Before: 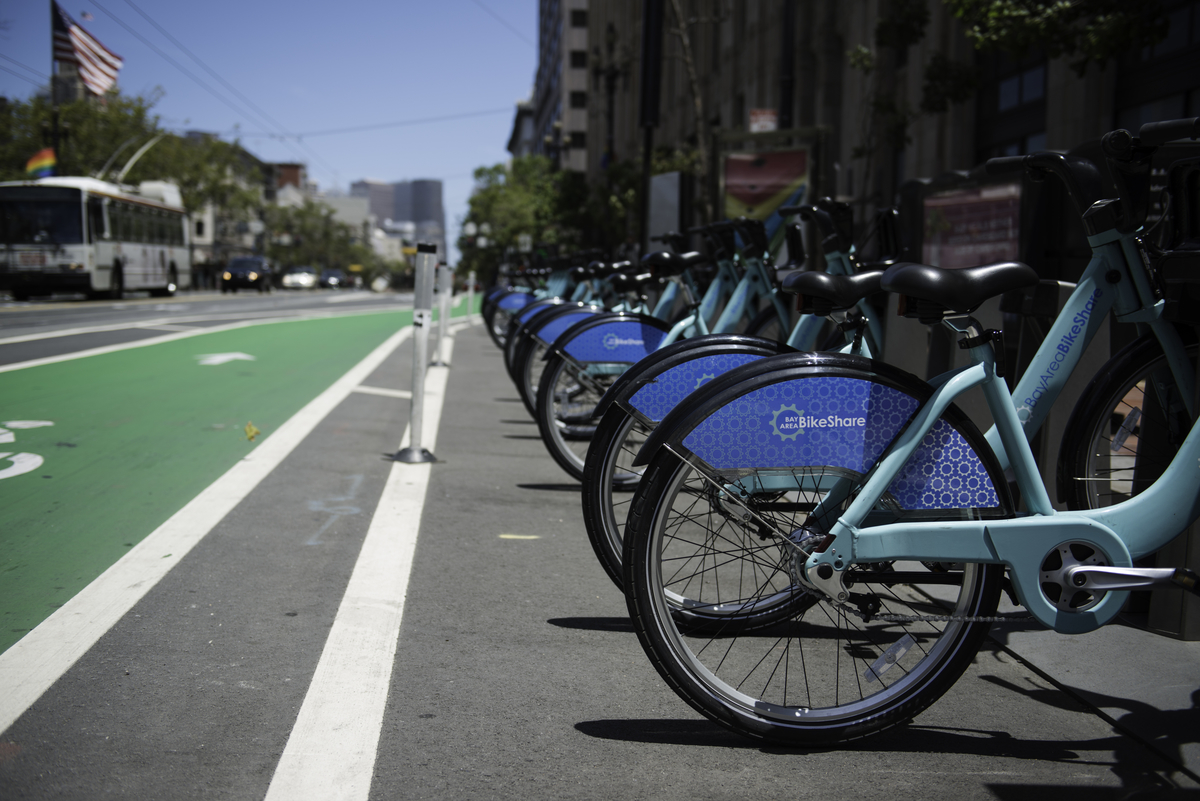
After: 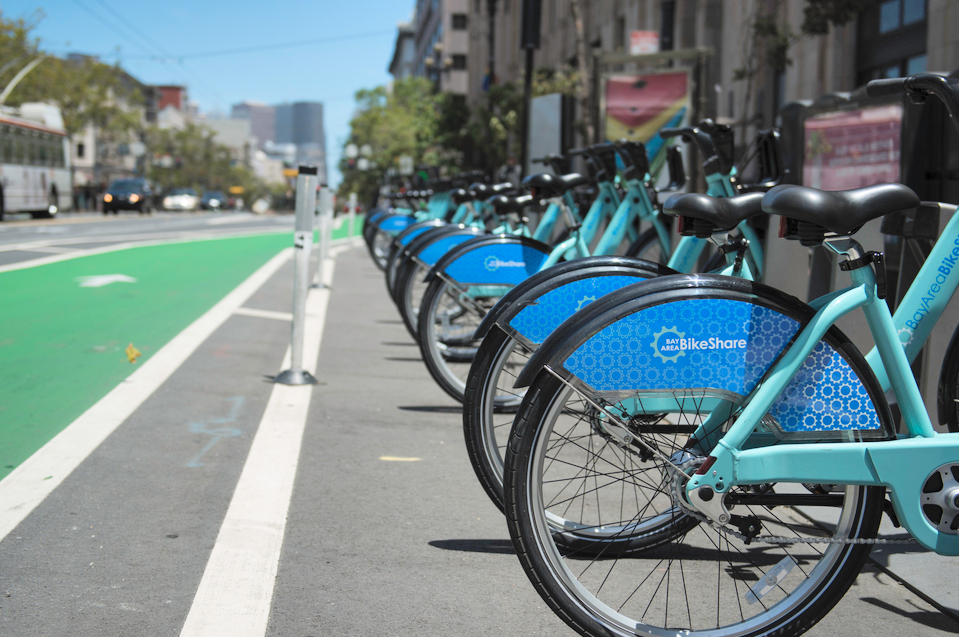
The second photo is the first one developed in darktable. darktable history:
crop and rotate: left 9.957%, top 9.823%, right 10.086%, bottom 10.587%
contrast brightness saturation: brightness 0.272
shadows and highlights: low approximation 0.01, soften with gaussian
